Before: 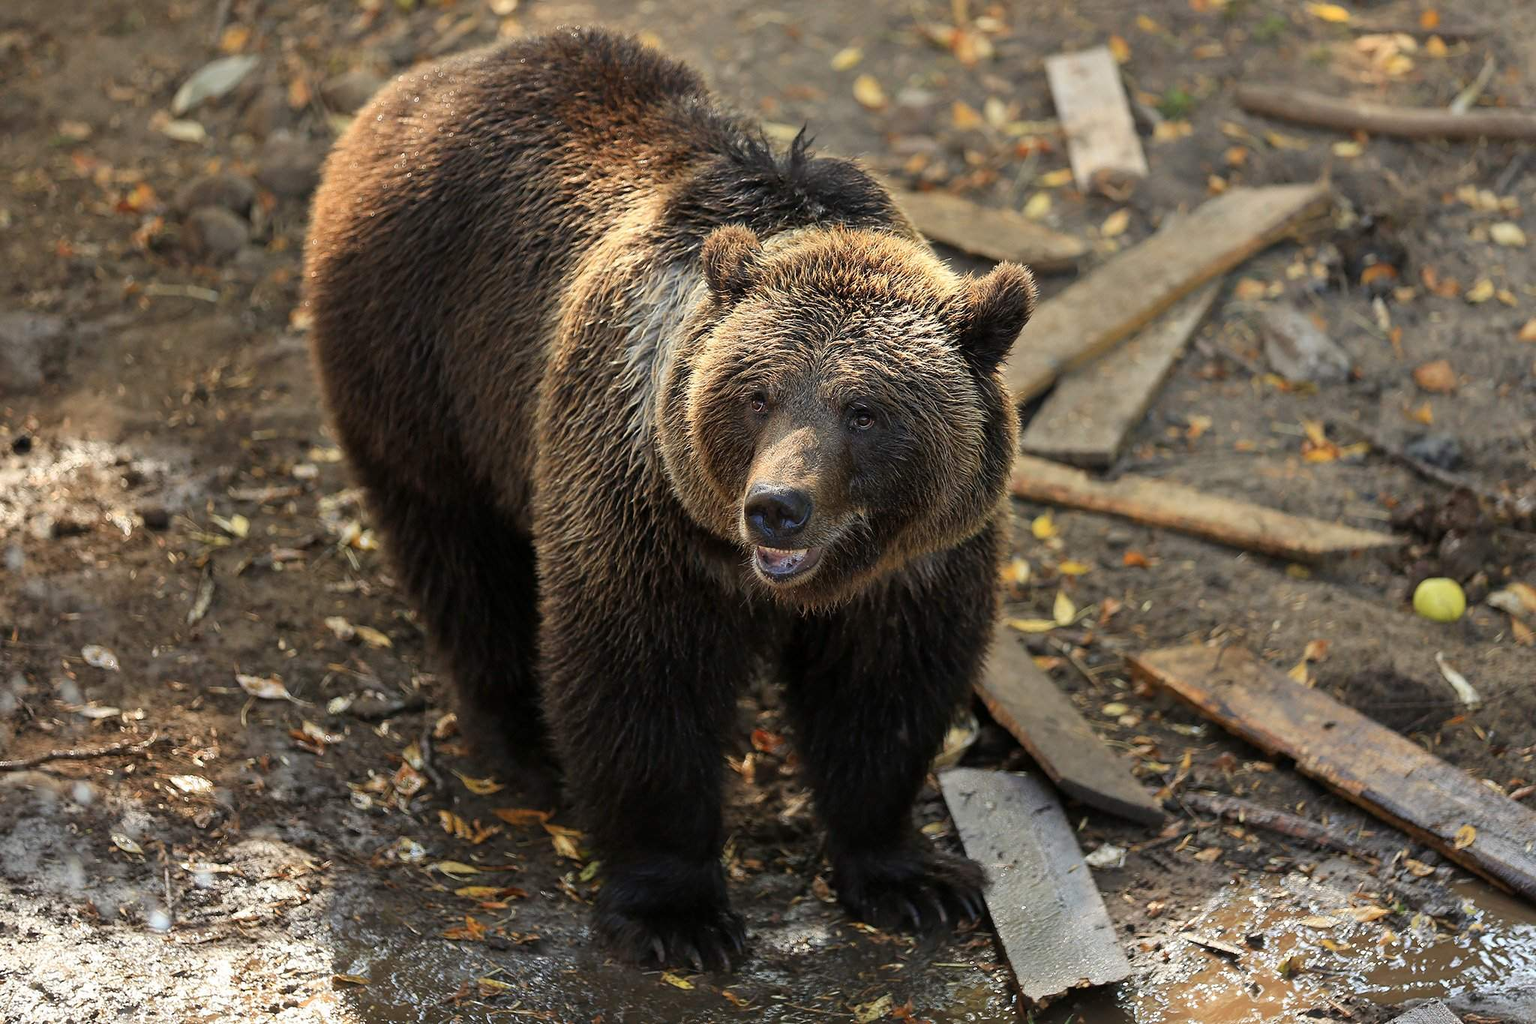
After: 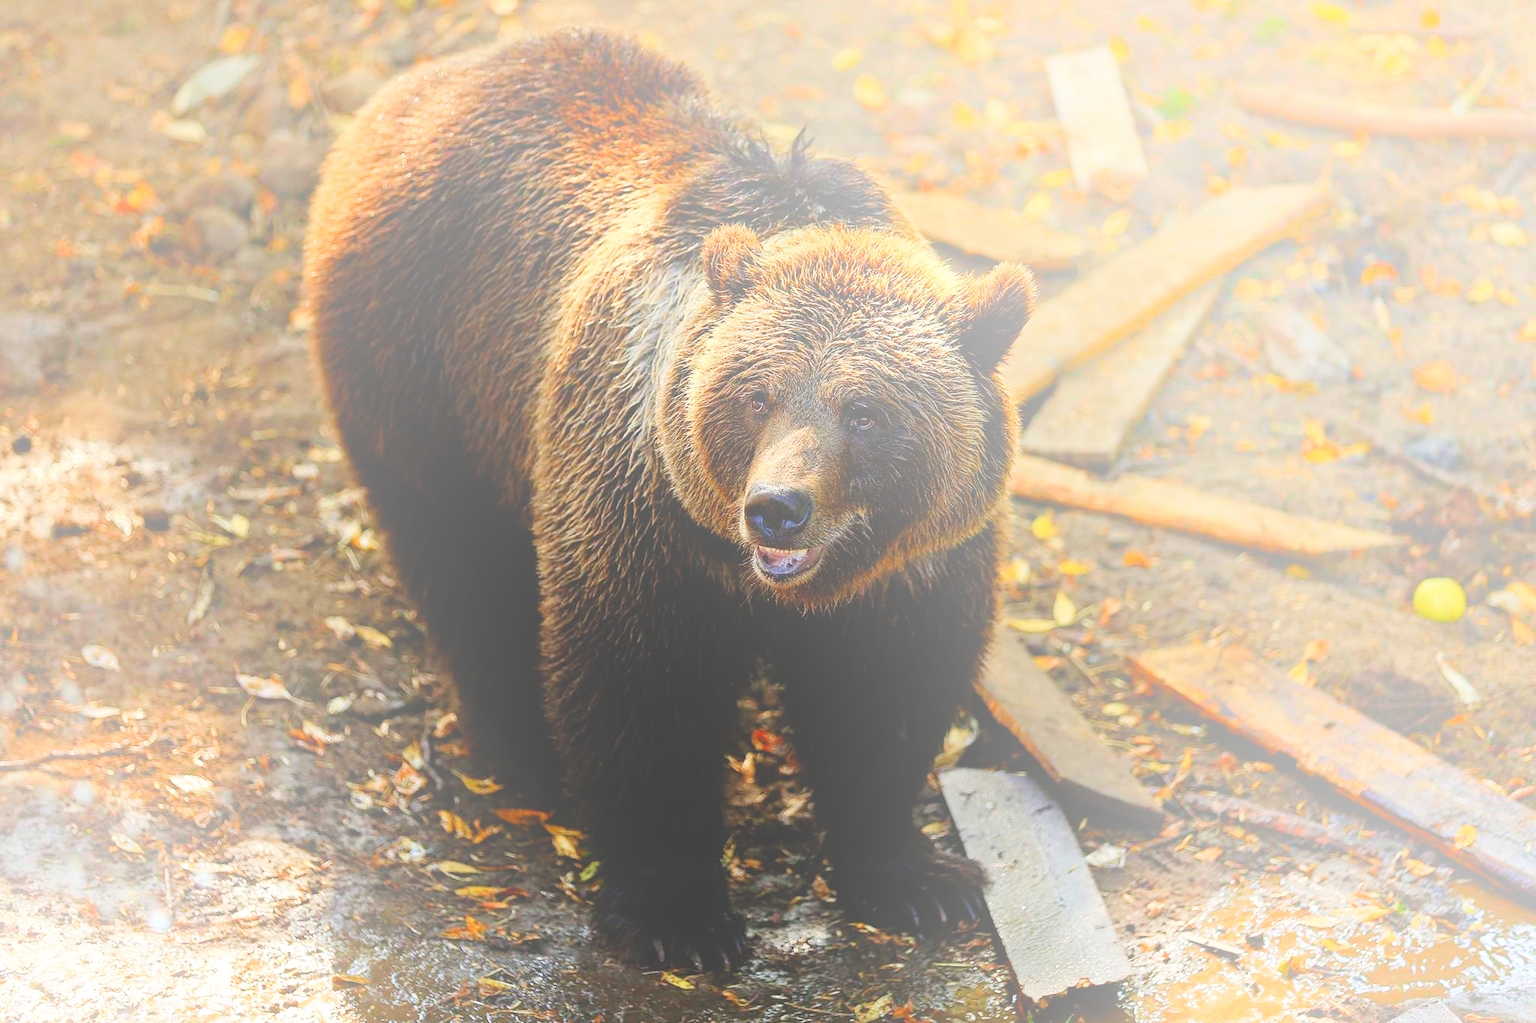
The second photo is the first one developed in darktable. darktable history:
tone curve: curves: ch0 [(0, 0) (0.003, 0) (0.011, 0.002) (0.025, 0.004) (0.044, 0.007) (0.069, 0.015) (0.1, 0.025) (0.136, 0.04) (0.177, 0.09) (0.224, 0.152) (0.277, 0.239) (0.335, 0.335) (0.399, 0.43) (0.468, 0.524) (0.543, 0.621) (0.623, 0.712) (0.709, 0.789) (0.801, 0.871) (0.898, 0.951) (1, 1)], preserve colors none
bloom: size 70%, threshold 25%, strength 70%
